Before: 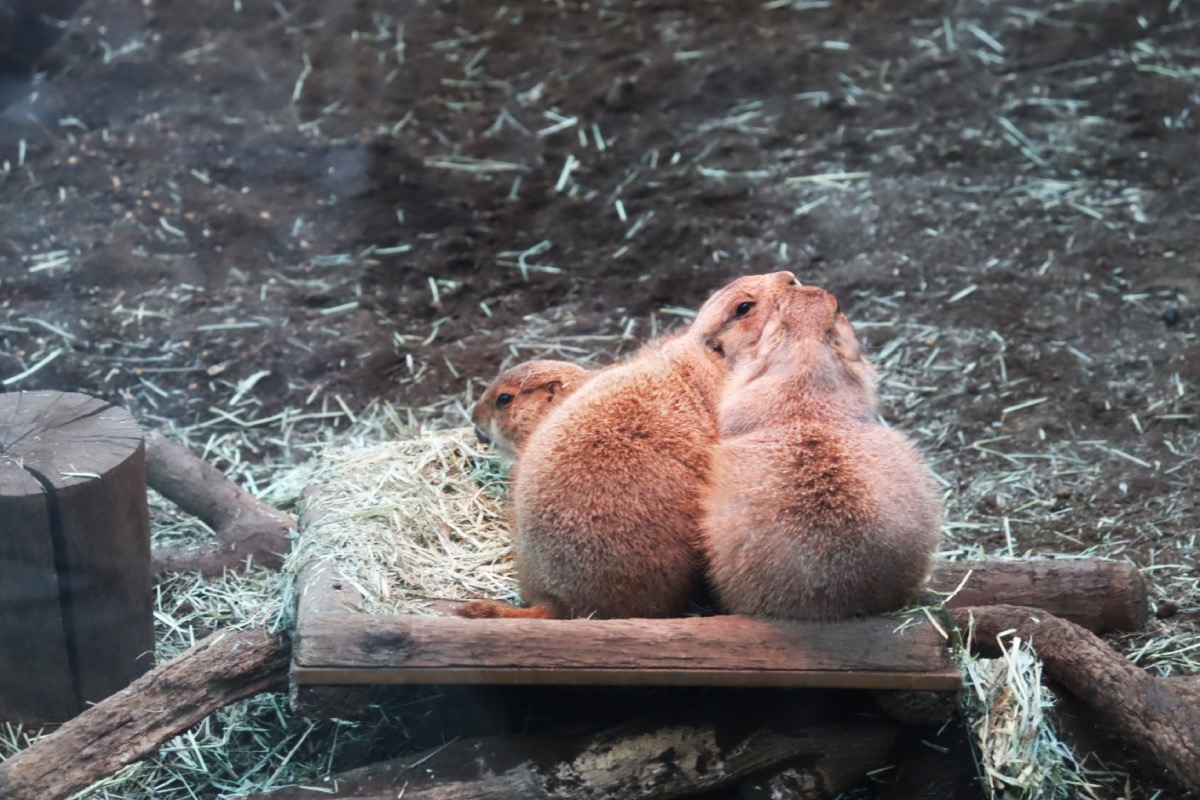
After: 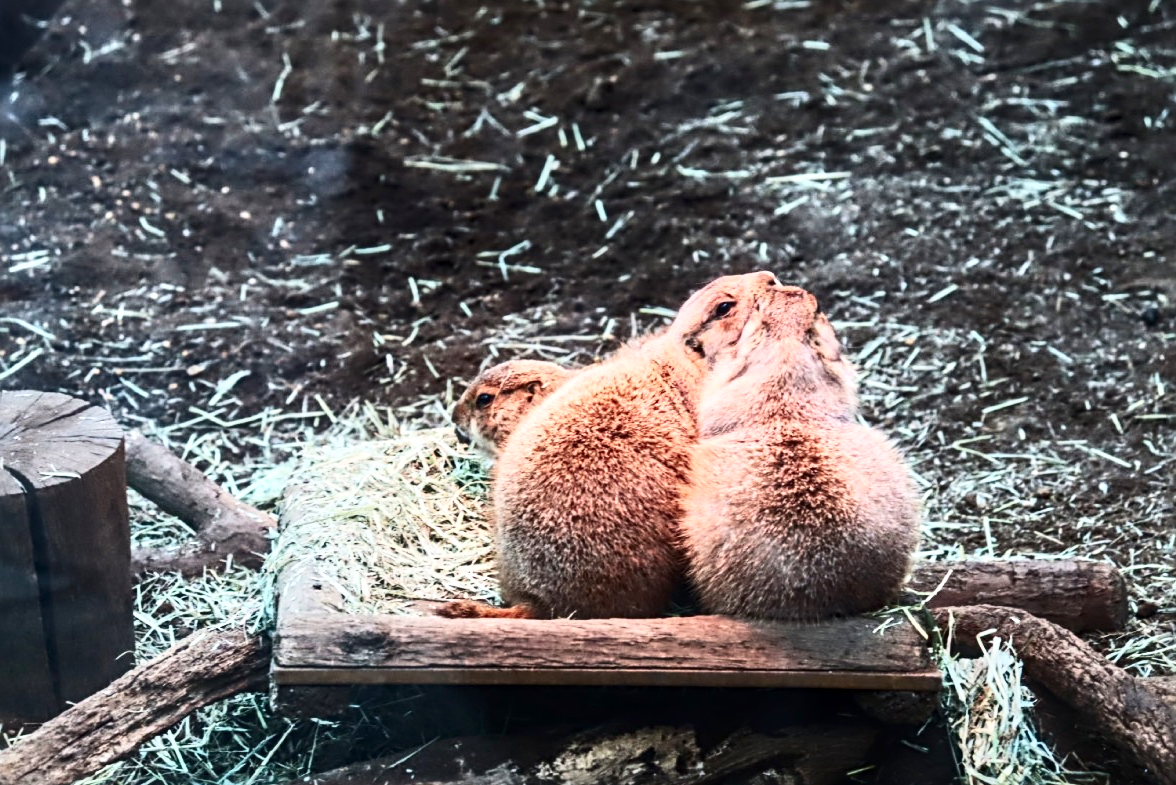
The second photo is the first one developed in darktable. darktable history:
crop: left 1.69%, right 0.287%, bottom 1.873%
sharpen: radius 3.99
local contrast: detail 130%
contrast brightness saturation: contrast 0.398, brightness 0.107, saturation 0.214
